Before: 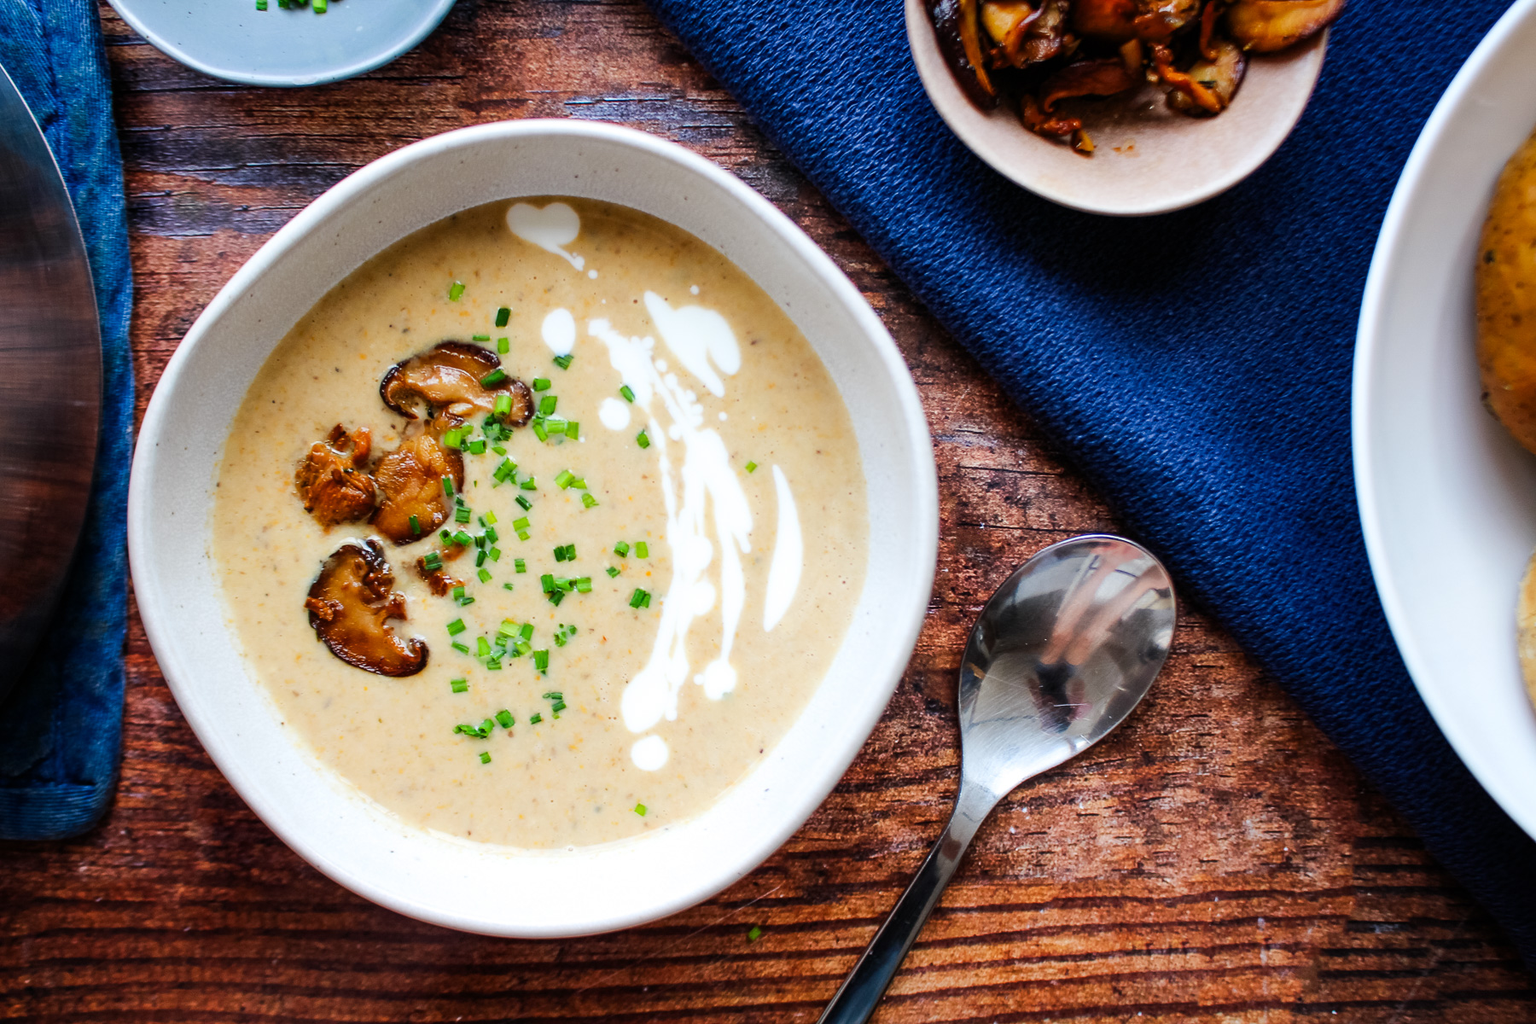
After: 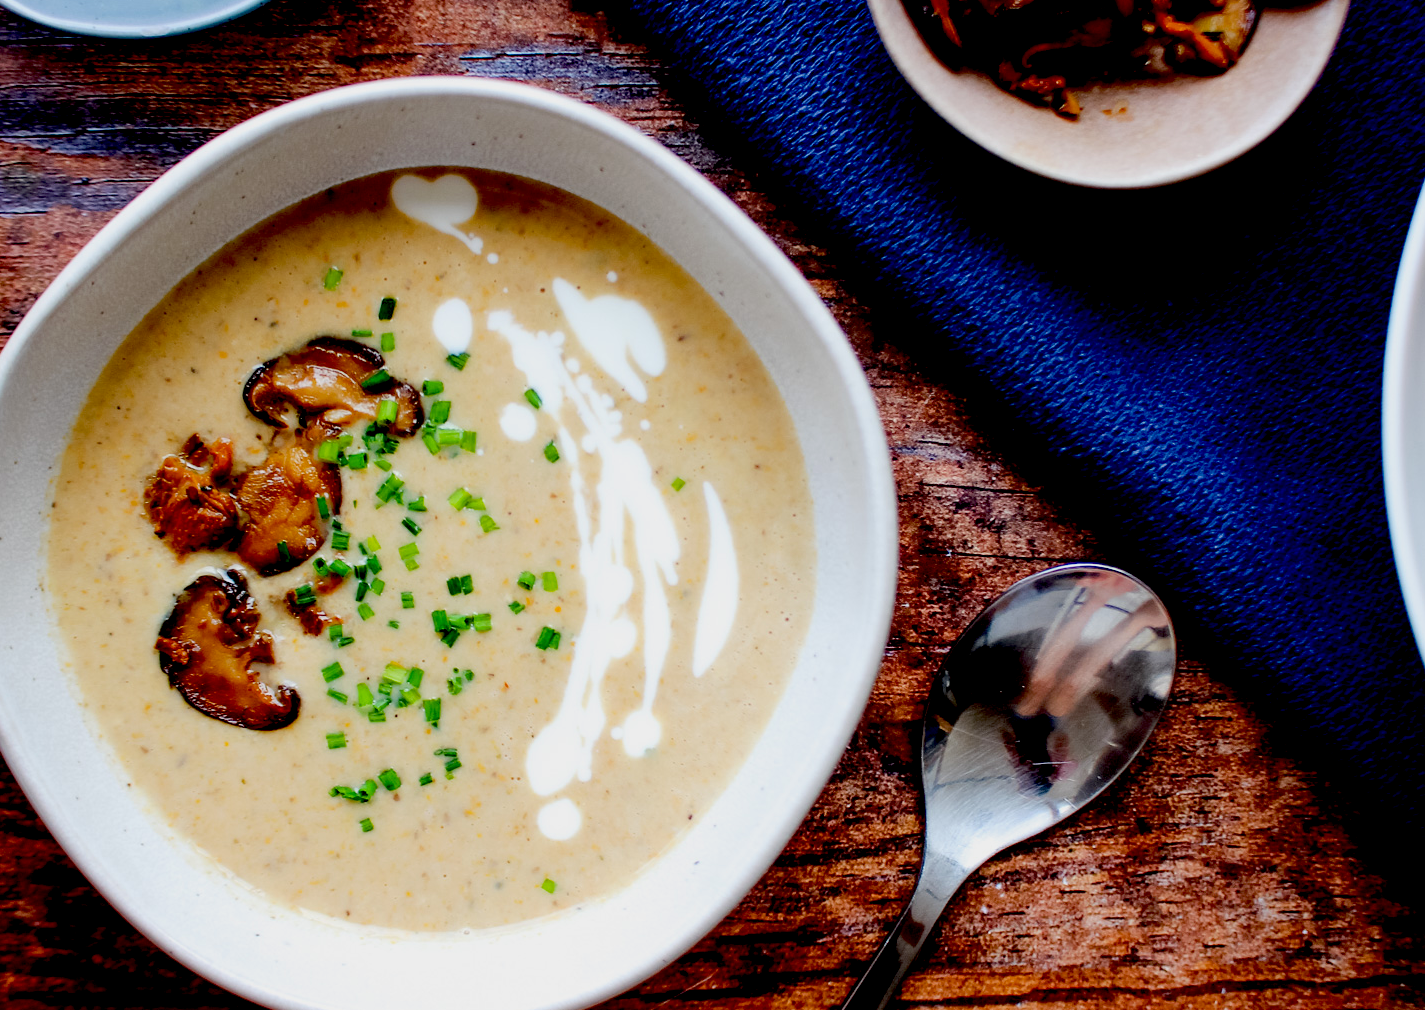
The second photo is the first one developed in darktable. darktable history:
crop: left 11.255%, top 5.328%, right 9.575%, bottom 10.44%
exposure: black level correction 0.044, exposure -0.234 EV, compensate highlight preservation false
